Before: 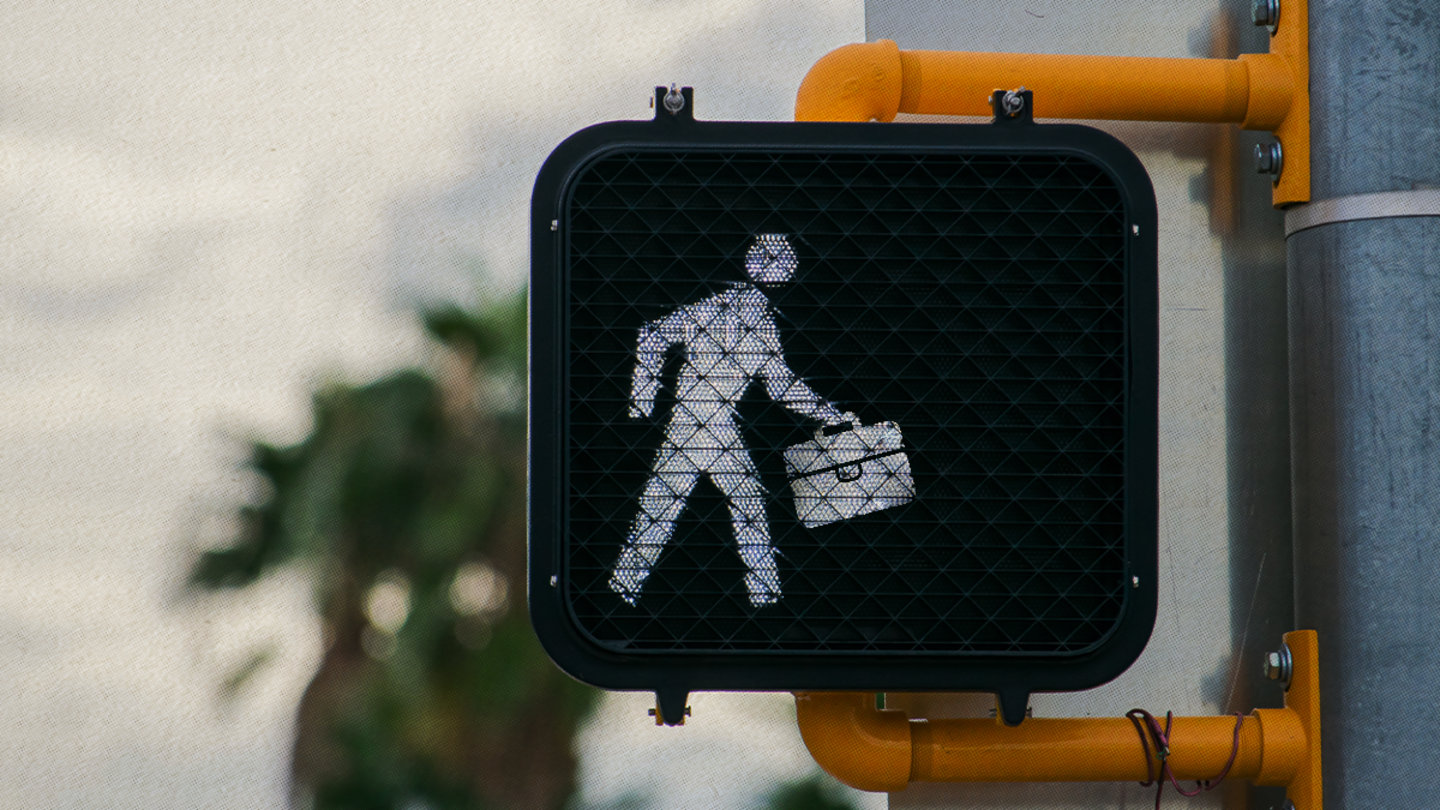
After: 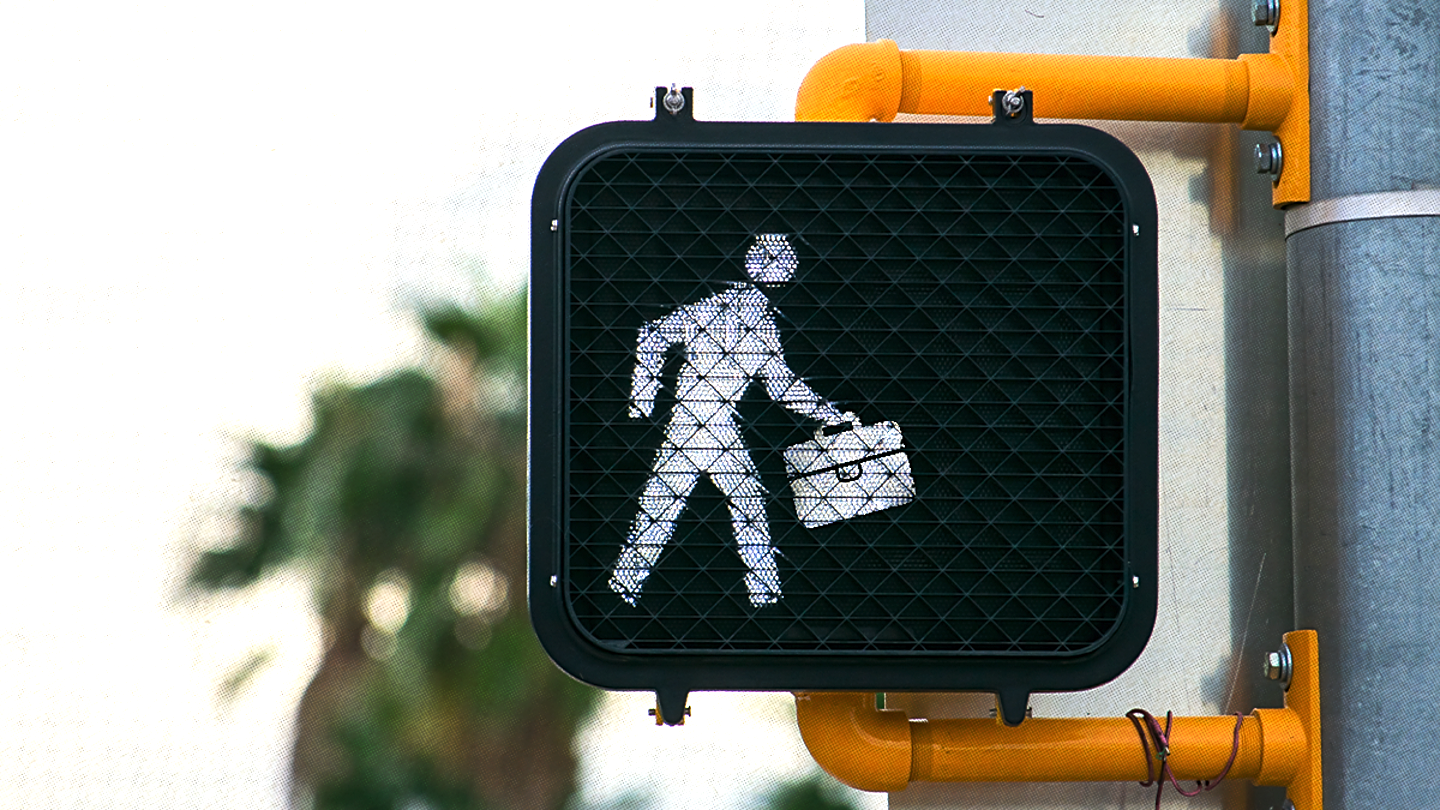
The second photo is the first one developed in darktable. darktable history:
exposure: exposure 1.15 EV, compensate highlight preservation false
sharpen: on, module defaults
